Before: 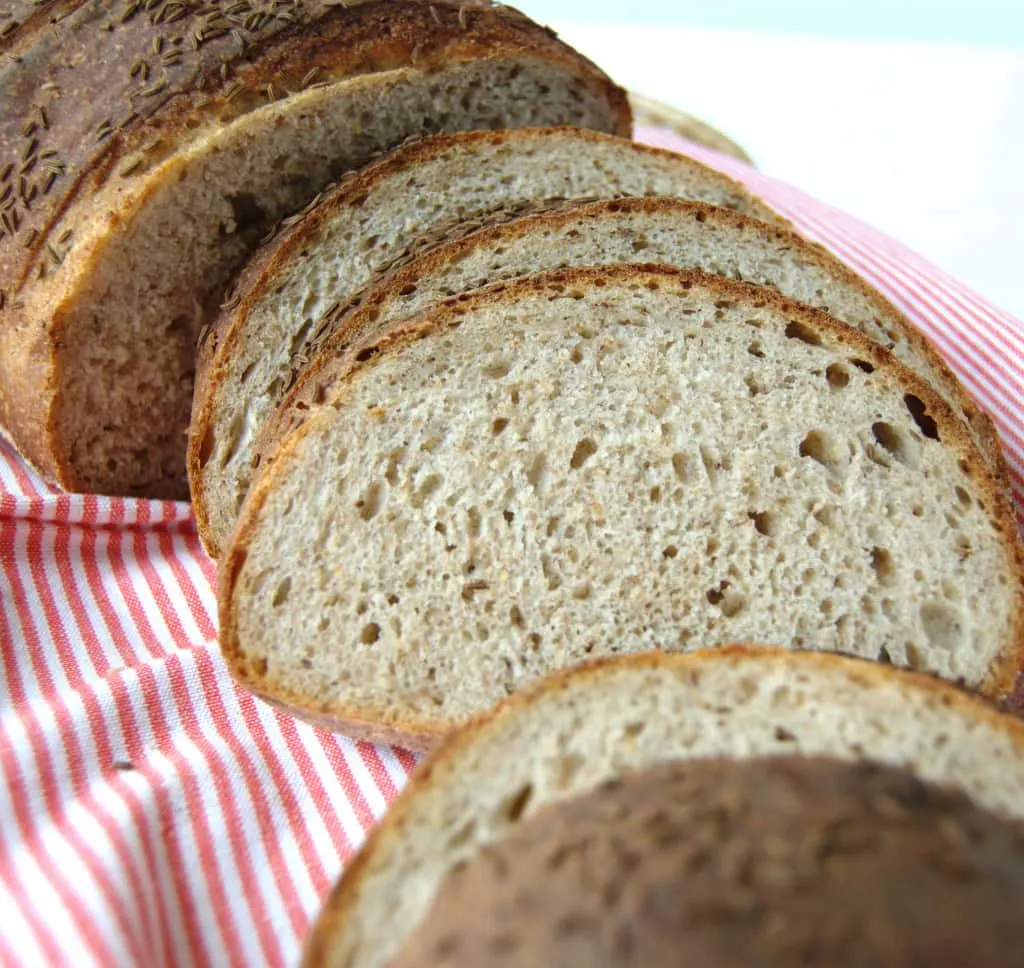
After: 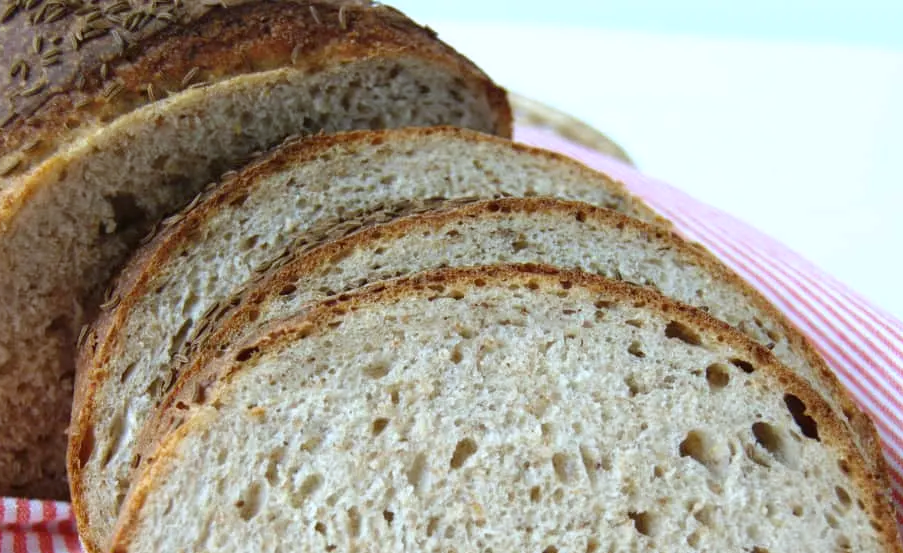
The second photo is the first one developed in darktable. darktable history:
crop and rotate: left 11.812%, bottom 42.776%
exposure: black level correction 0, compensate exposure bias true, compensate highlight preservation false
white balance: red 0.954, blue 1.079
